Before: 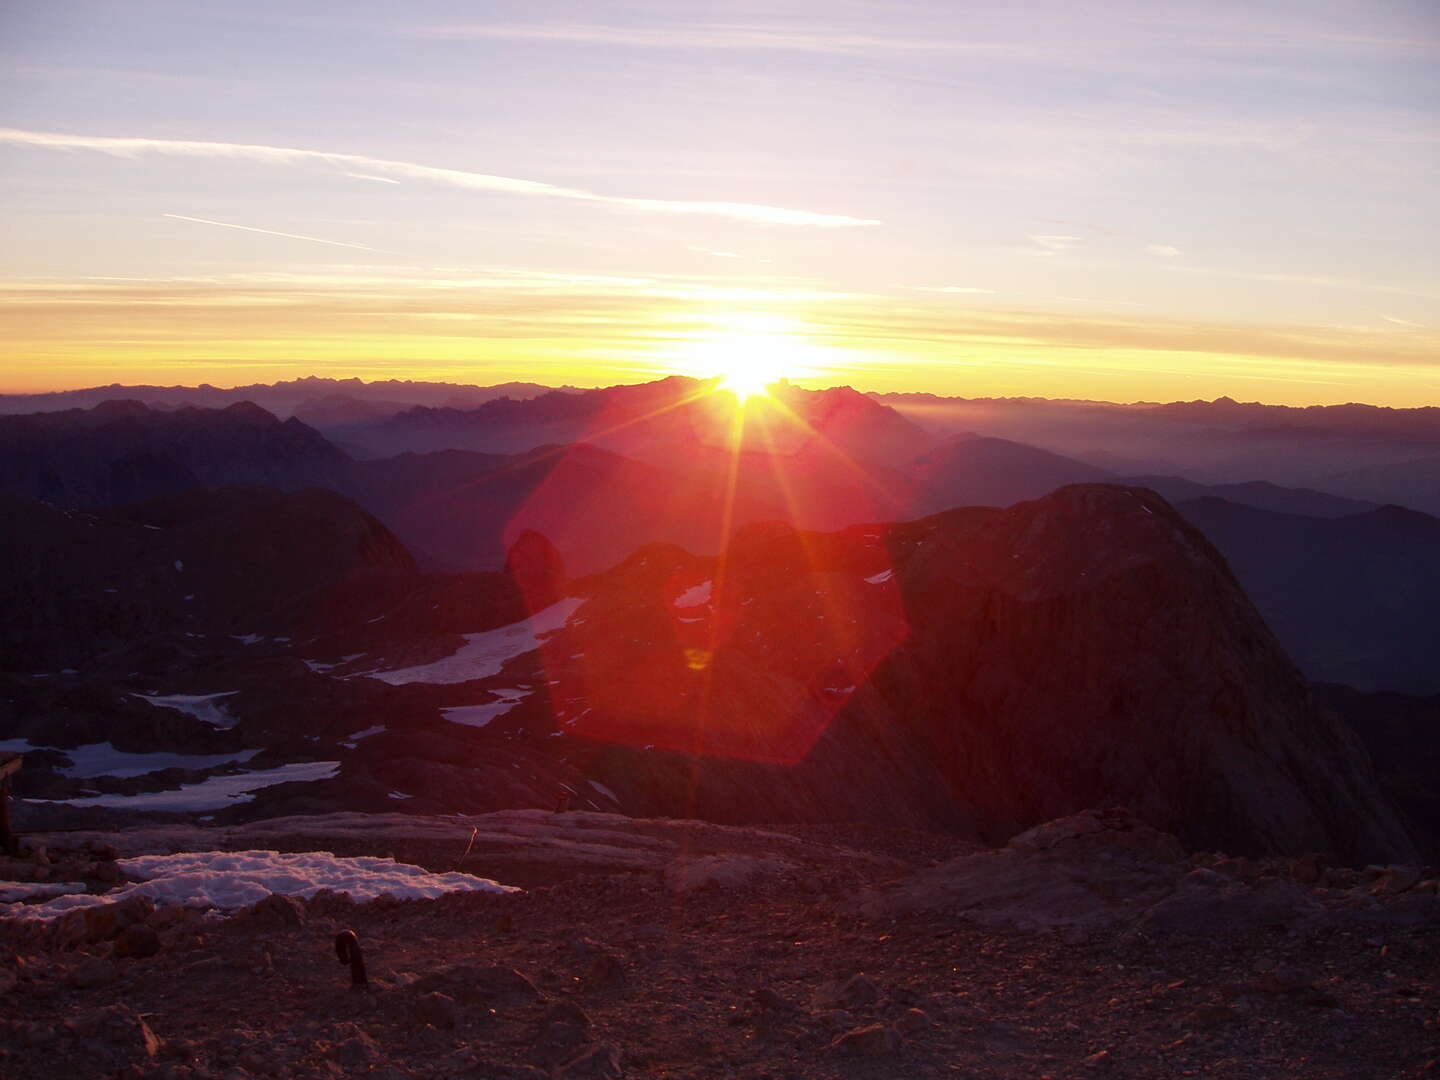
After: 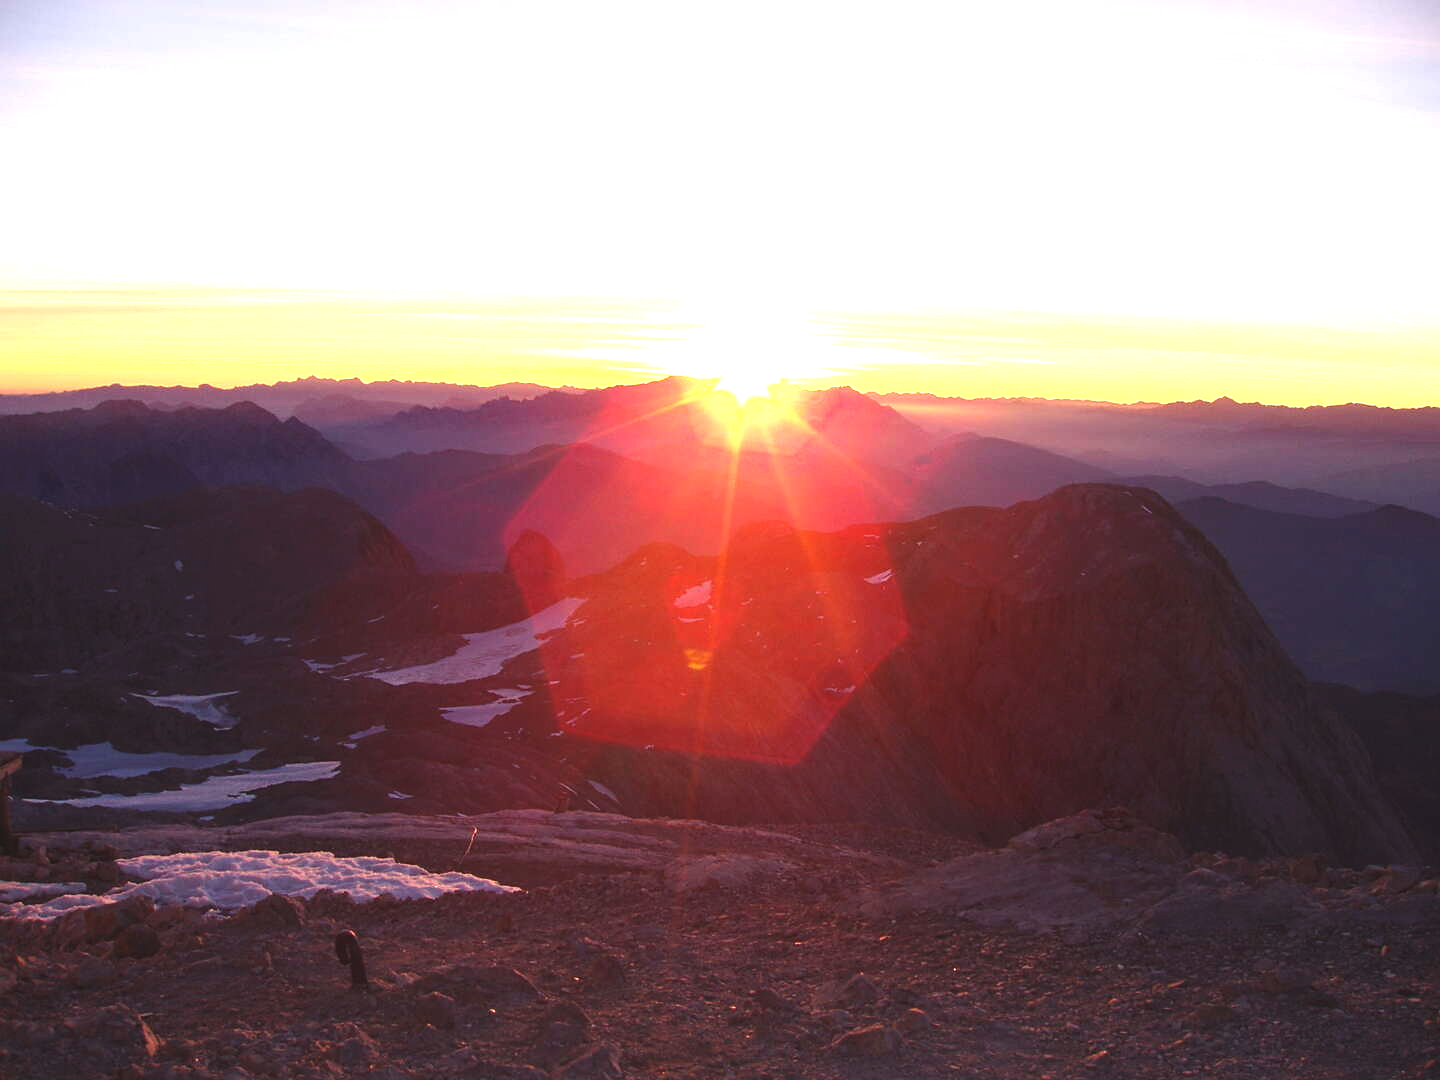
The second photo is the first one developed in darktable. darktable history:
exposure: black level correction -0.005, exposure 1 EV, compensate highlight preservation false
sharpen: amount 0.208
